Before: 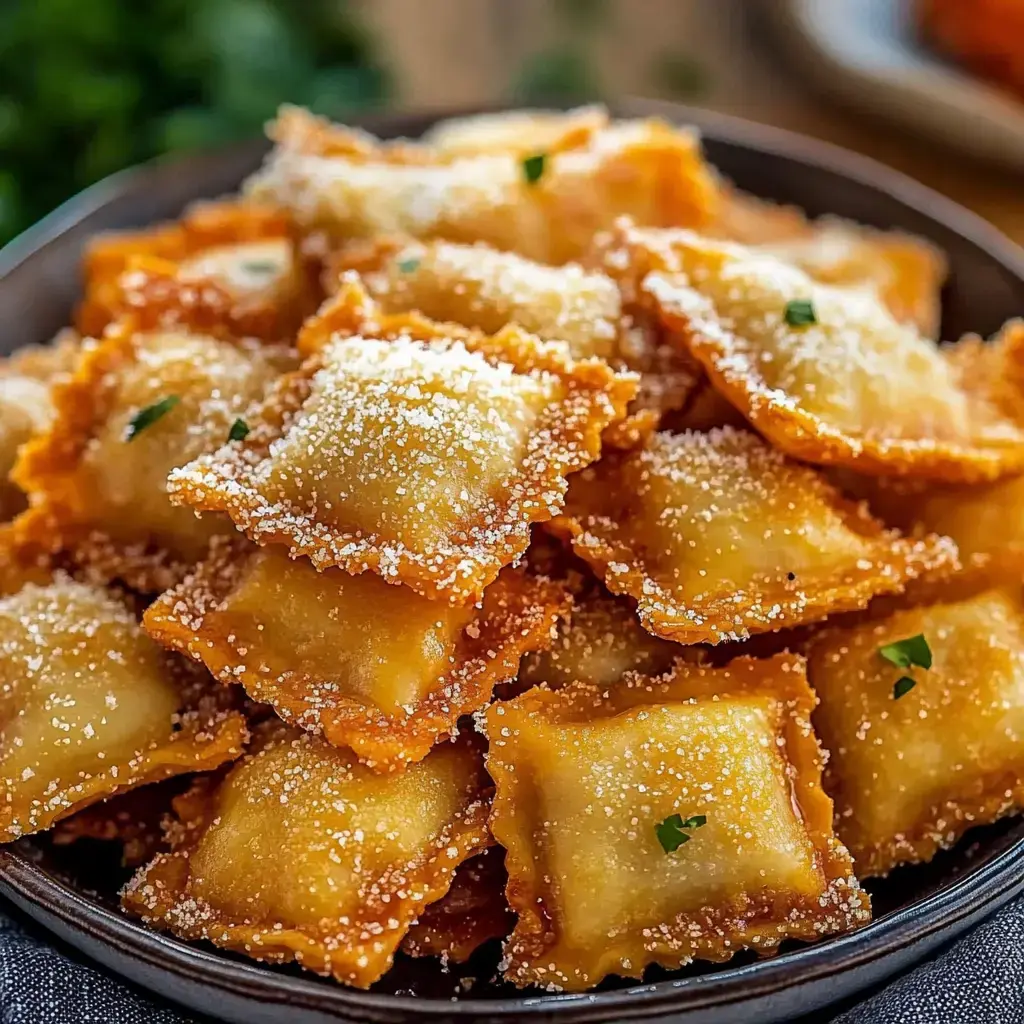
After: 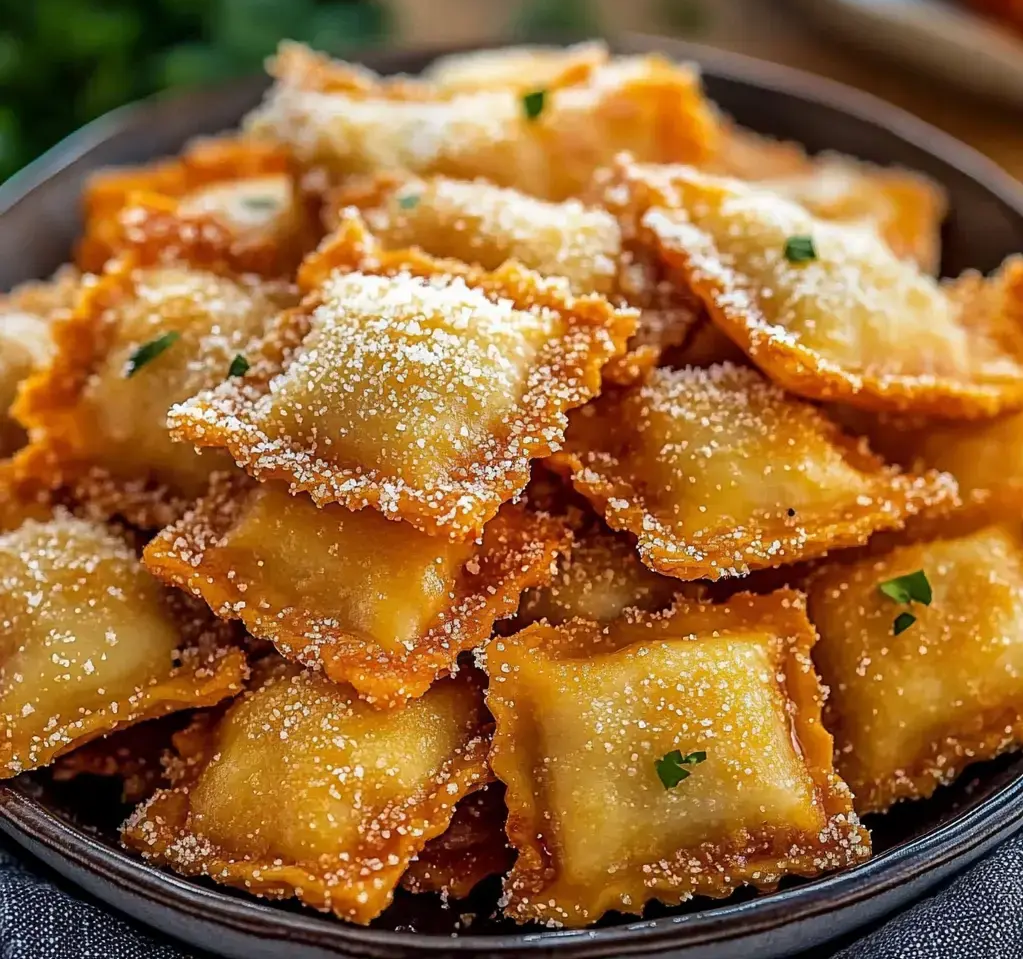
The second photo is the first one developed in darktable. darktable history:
crop and rotate: top 6.31%
